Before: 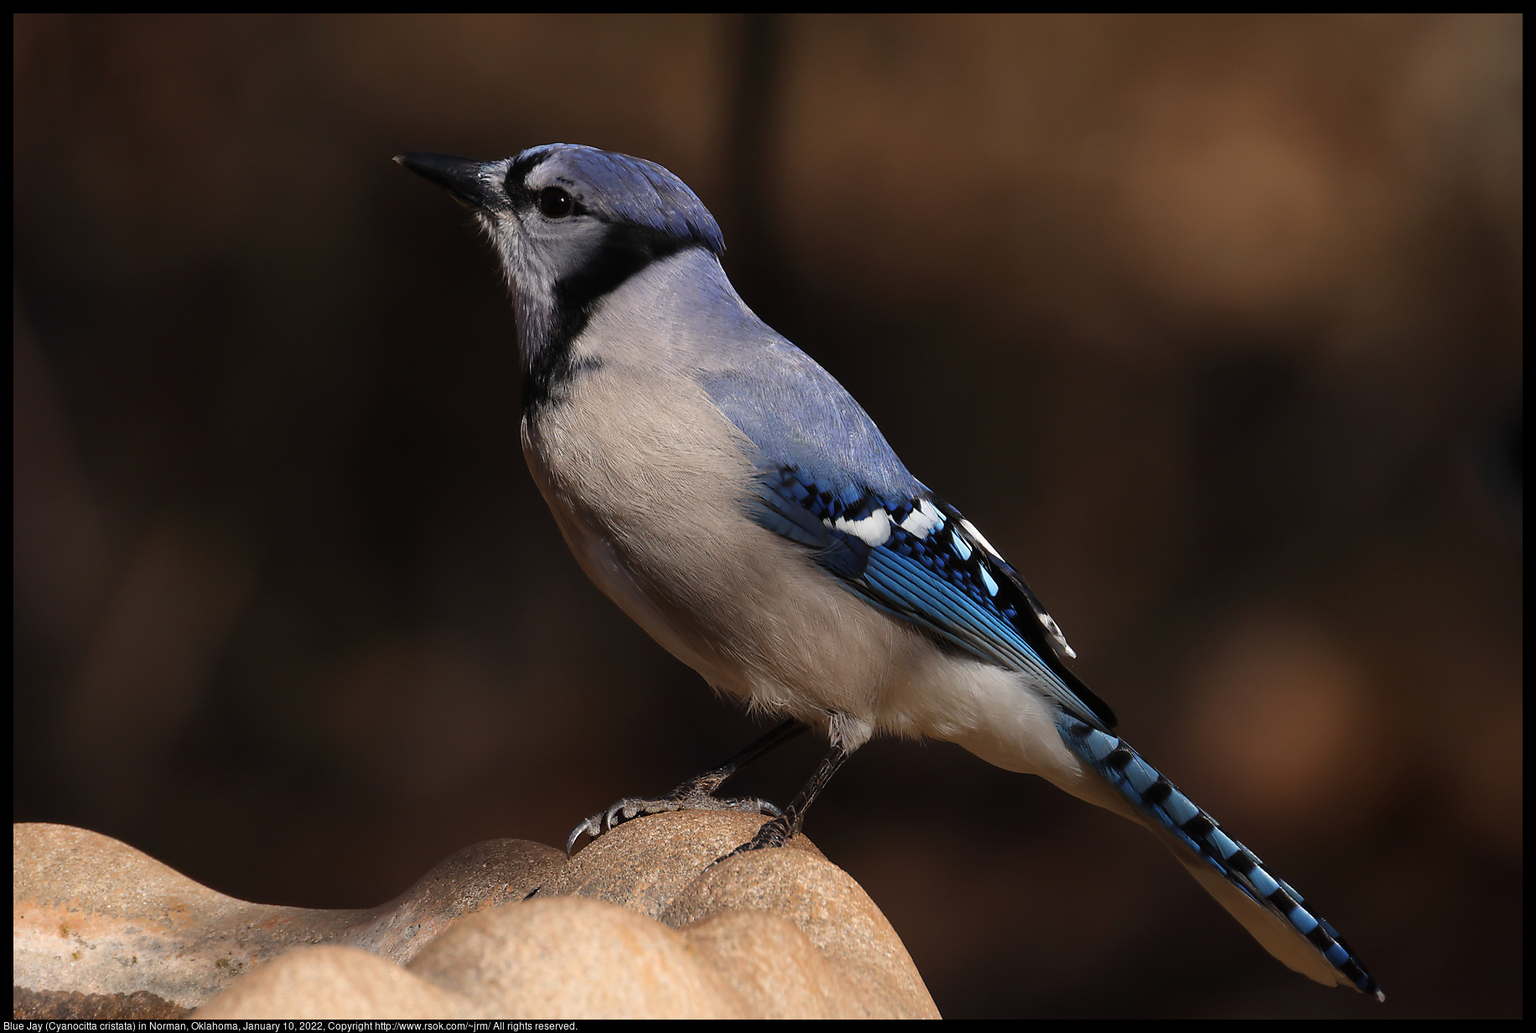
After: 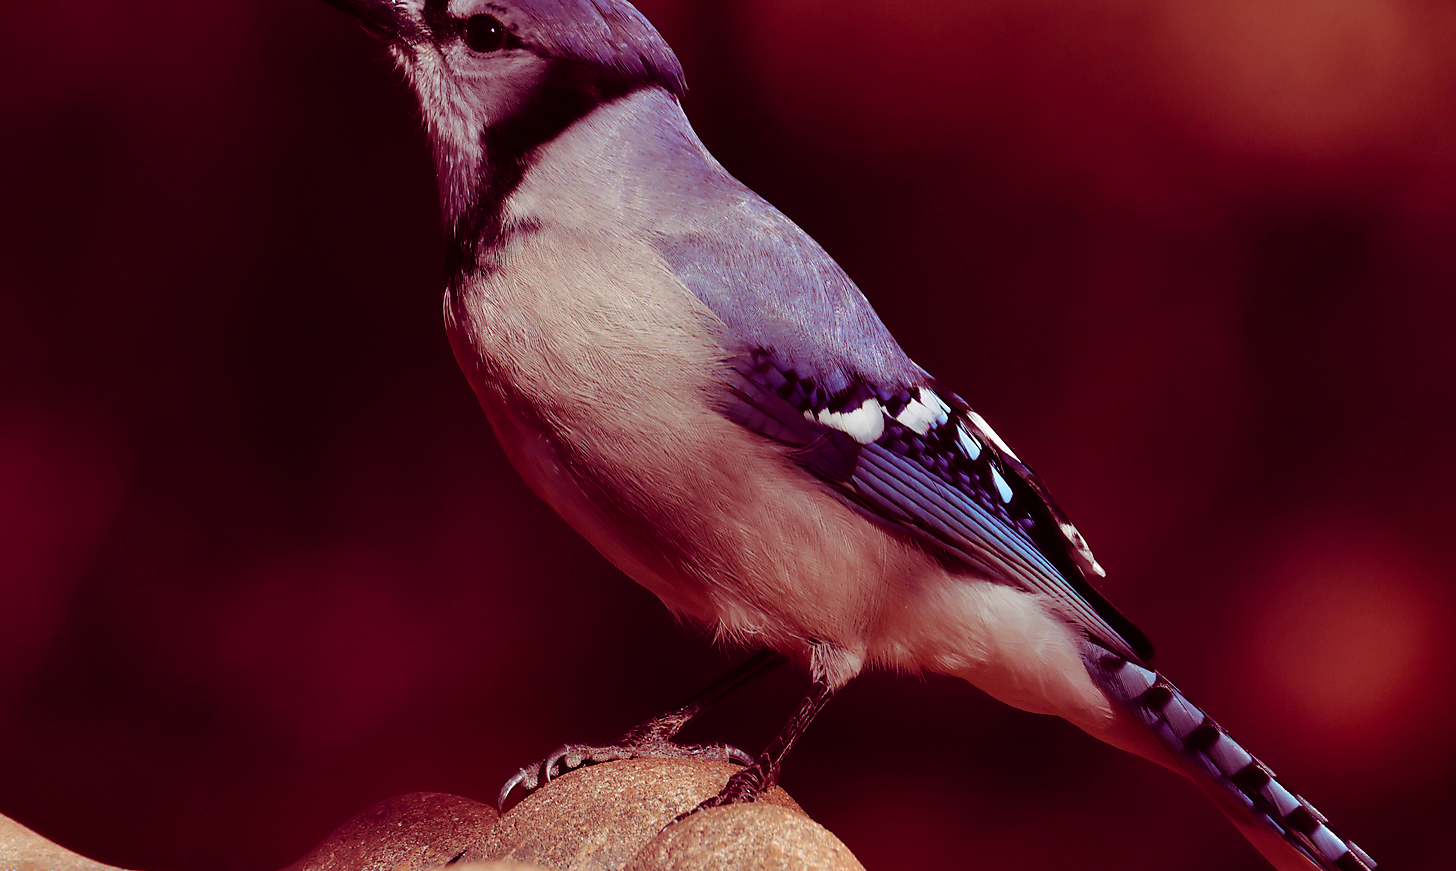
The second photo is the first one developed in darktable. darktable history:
crop: left 9.748%, top 16.907%, right 10.775%, bottom 12.369%
shadows and highlights: shadows 30.63, highlights -62.48, soften with gaussian
color balance rgb: shadows lift › luminance -18.77%, shadows lift › chroma 35.123%, perceptual saturation grading › global saturation -2.024%, perceptual saturation grading › highlights -7.91%, perceptual saturation grading › mid-tones 8.623%, perceptual saturation grading › shadows 4.54%, global vibrance 3.184%
